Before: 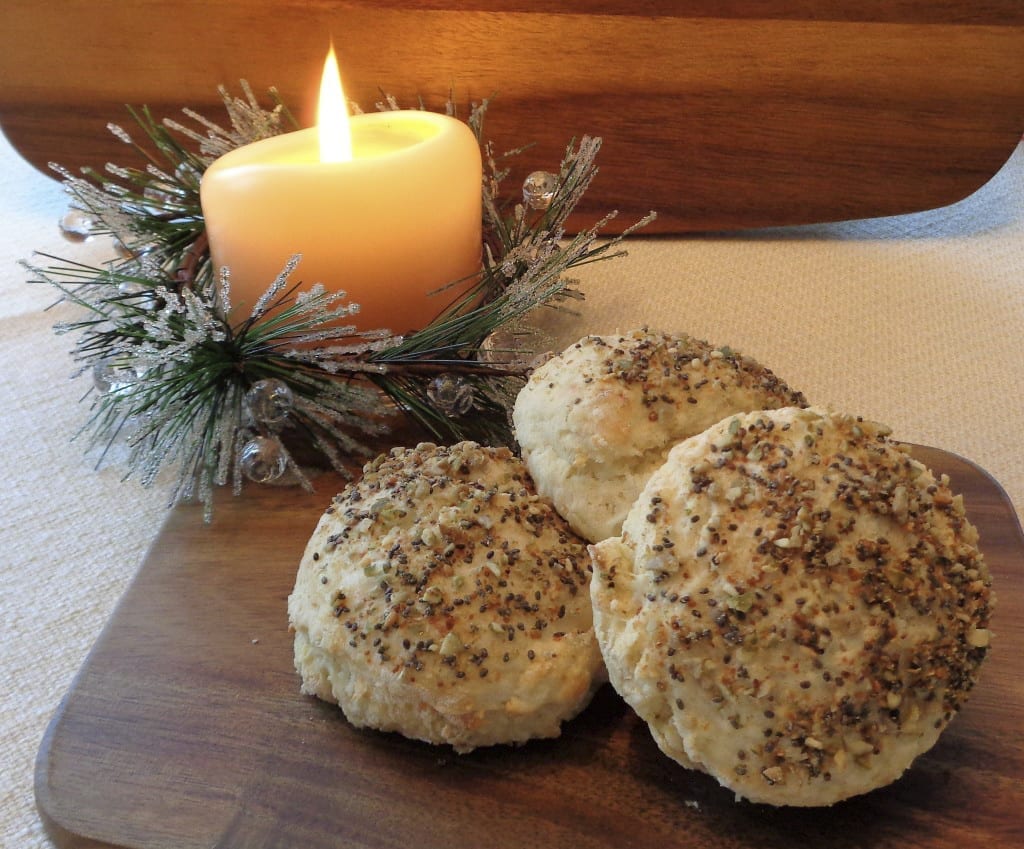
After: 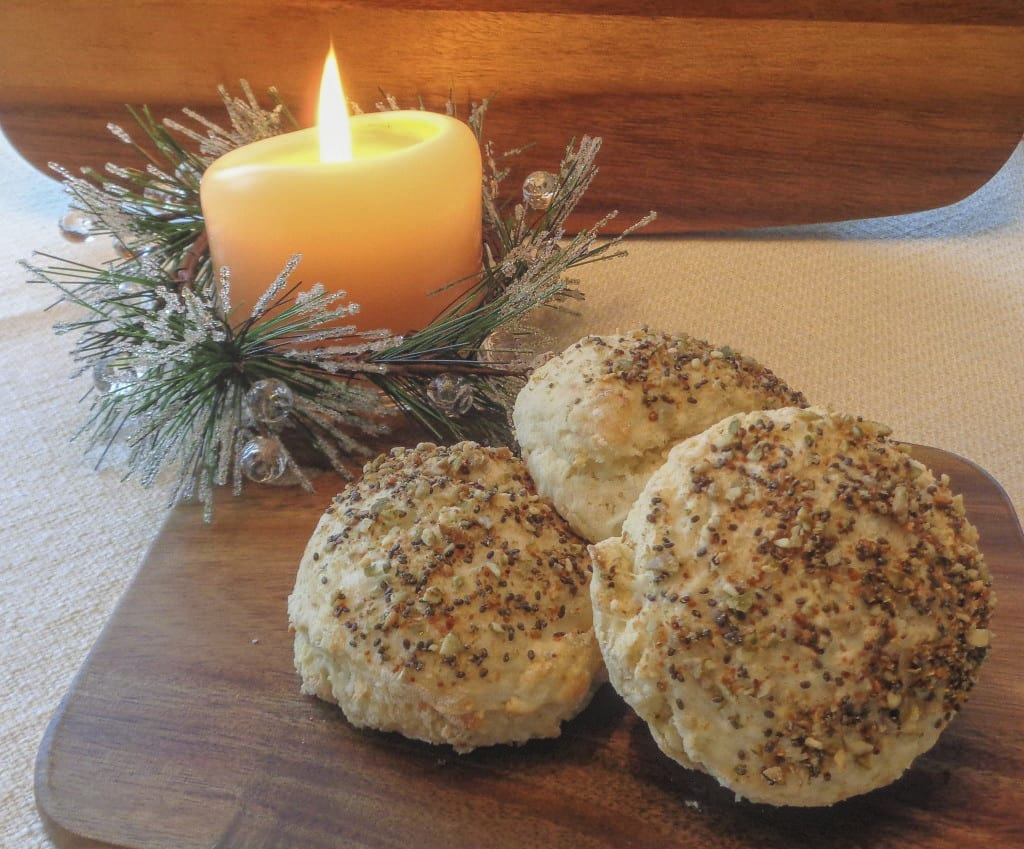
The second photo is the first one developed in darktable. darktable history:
local contrast: highlights 71%, shadows 12%, midtone range 0.195
